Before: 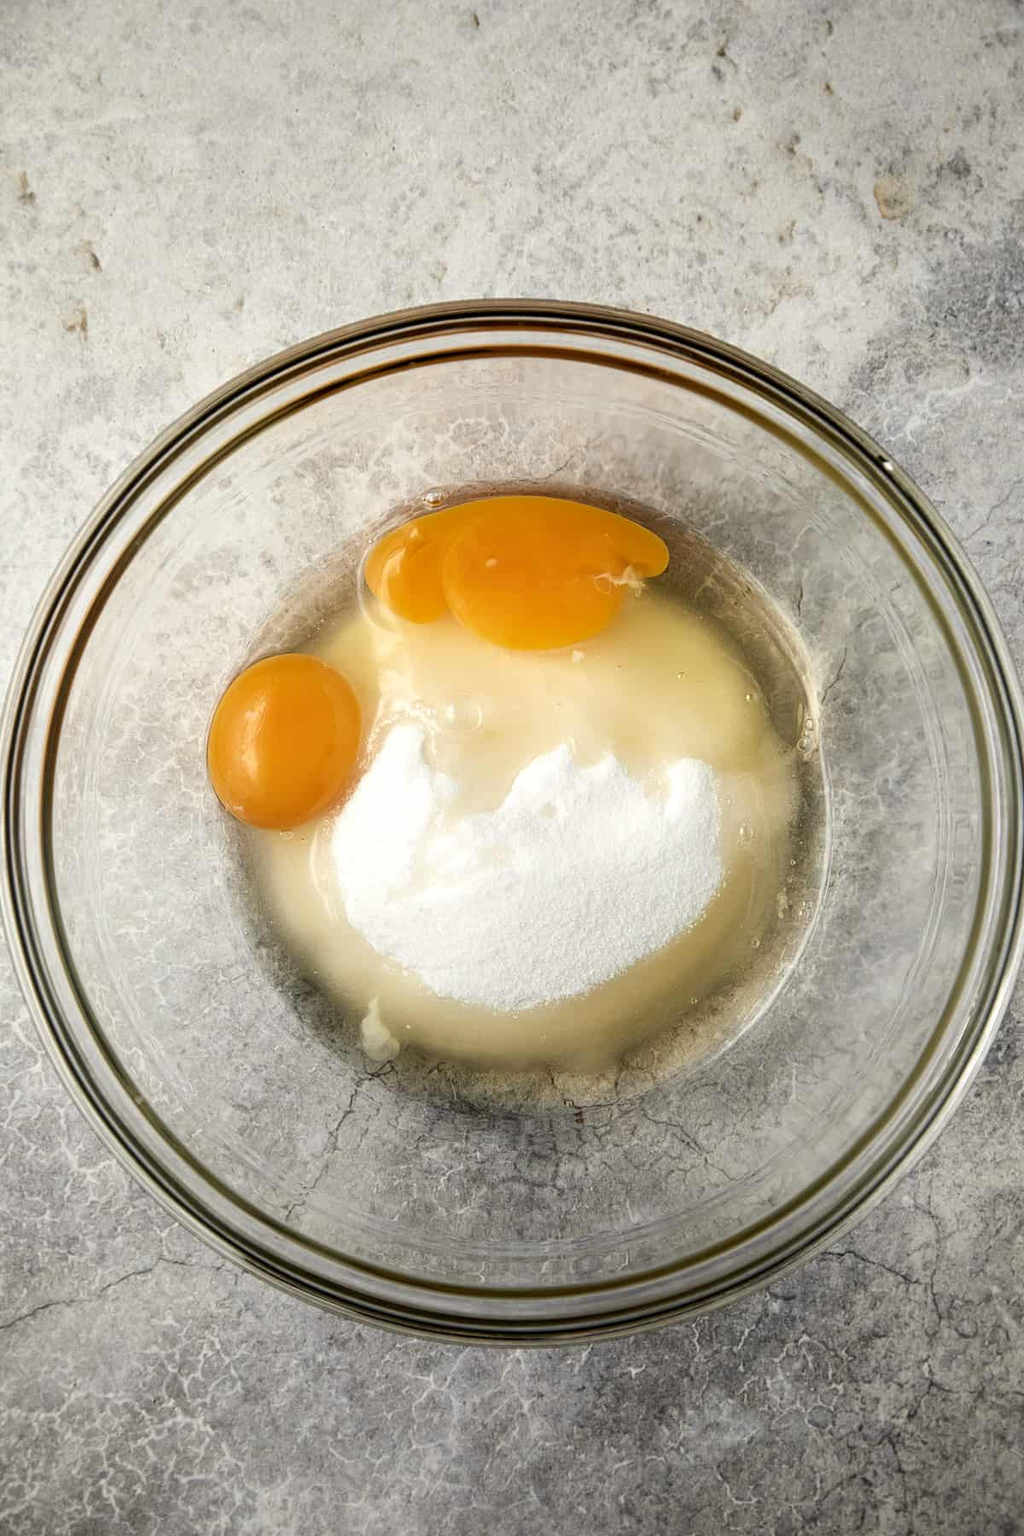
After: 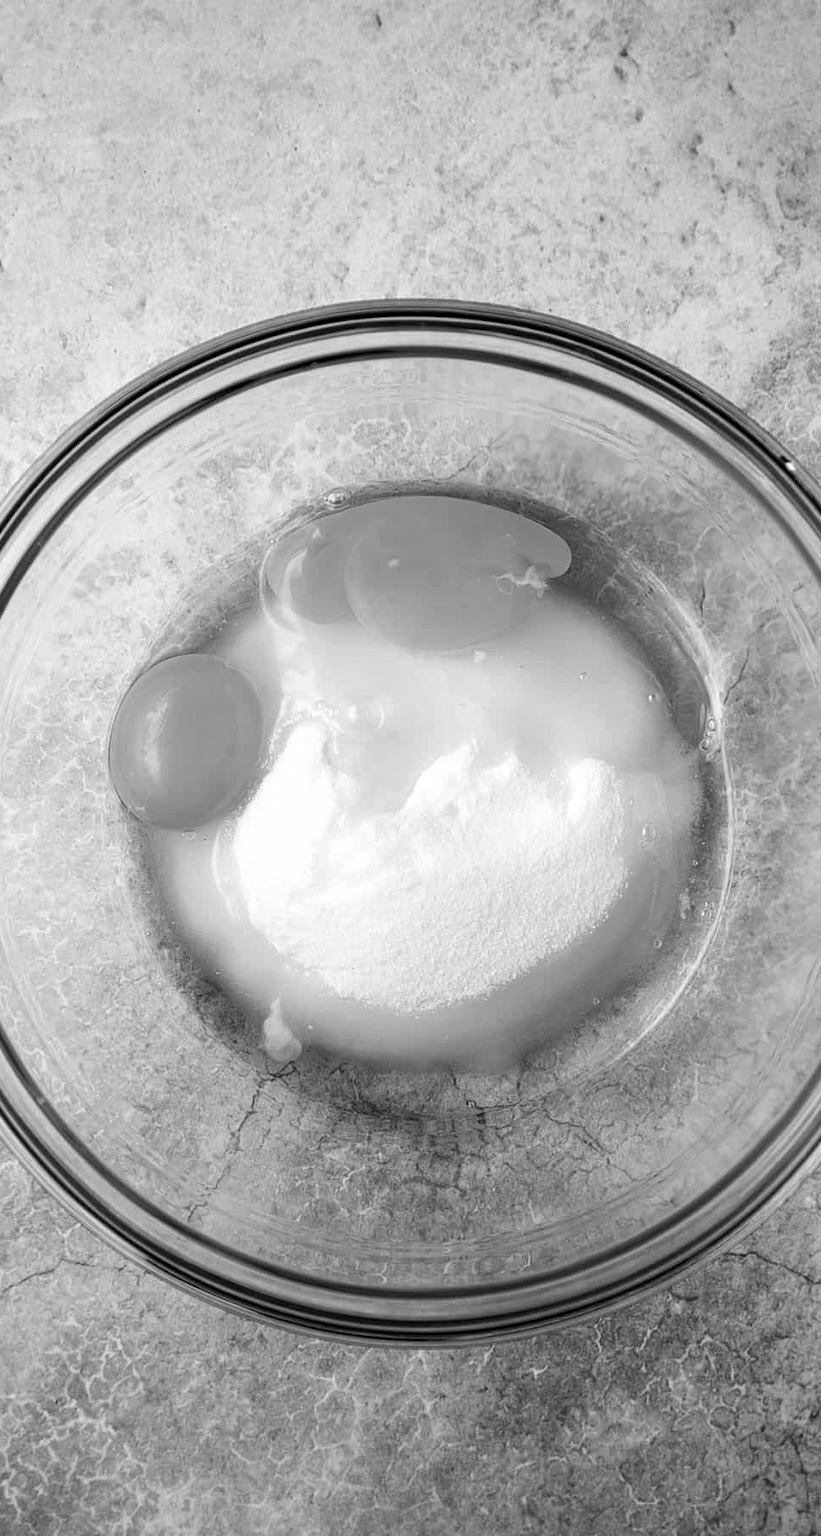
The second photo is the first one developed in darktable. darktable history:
crop and rotate: left 9.597%, right 10.195%
monochrome: on, module defaults
